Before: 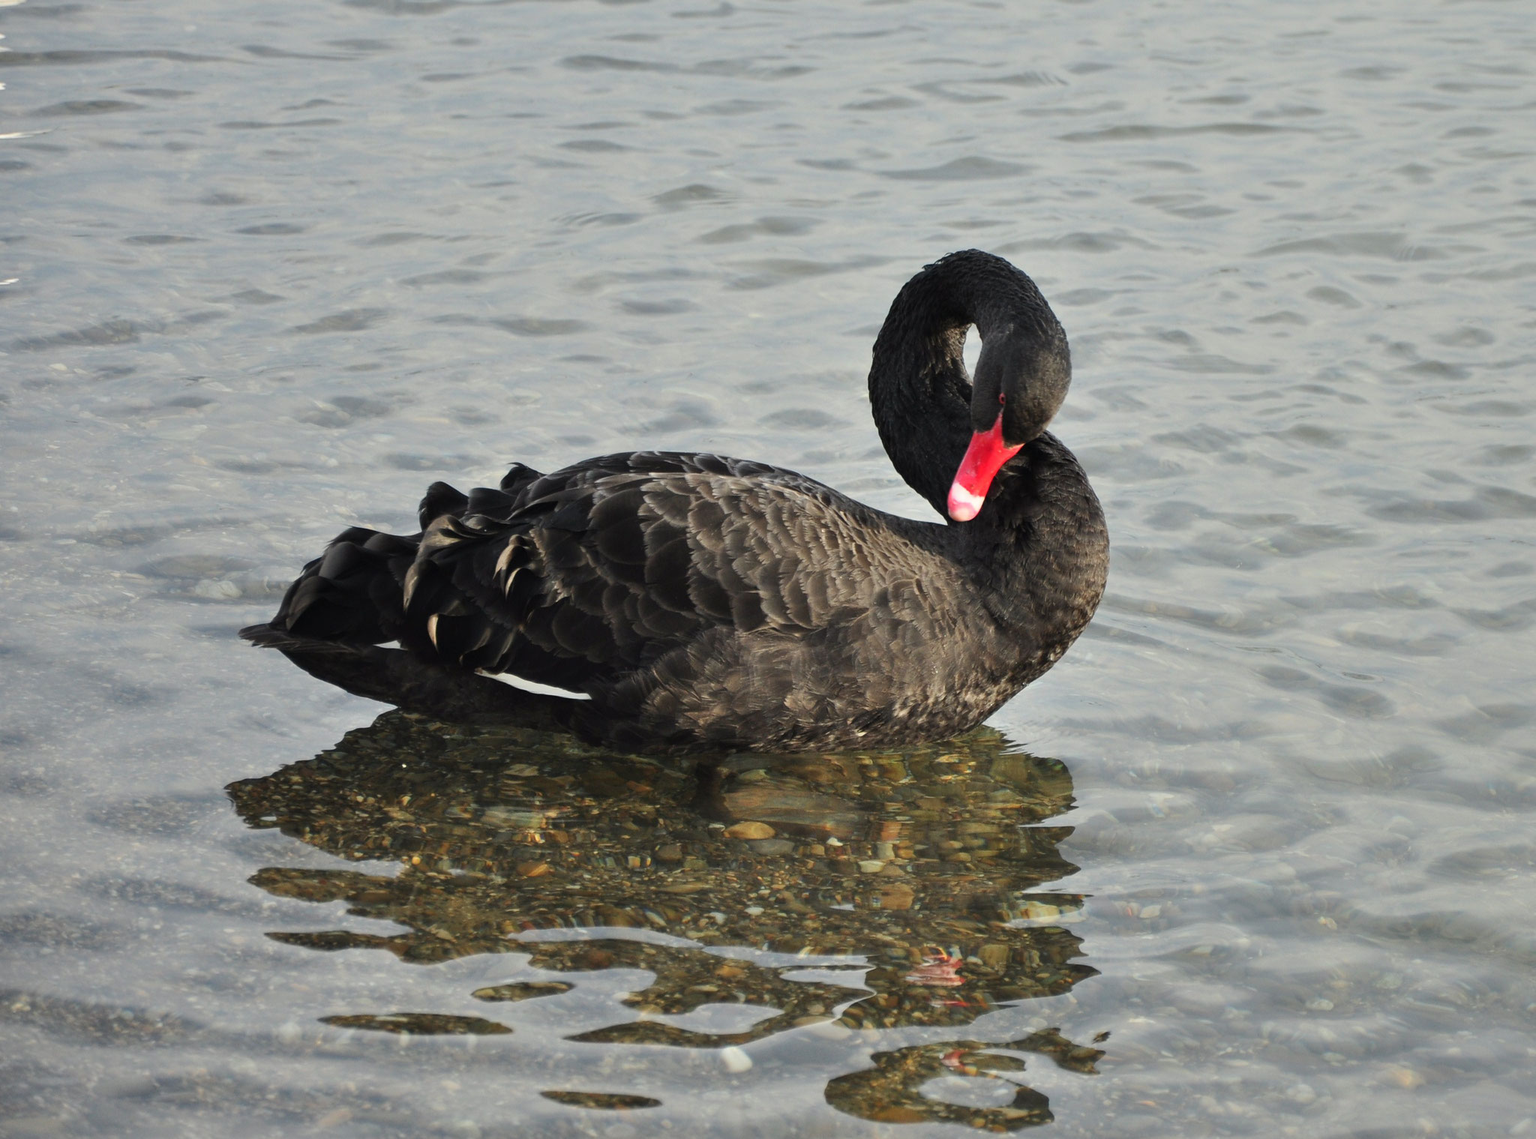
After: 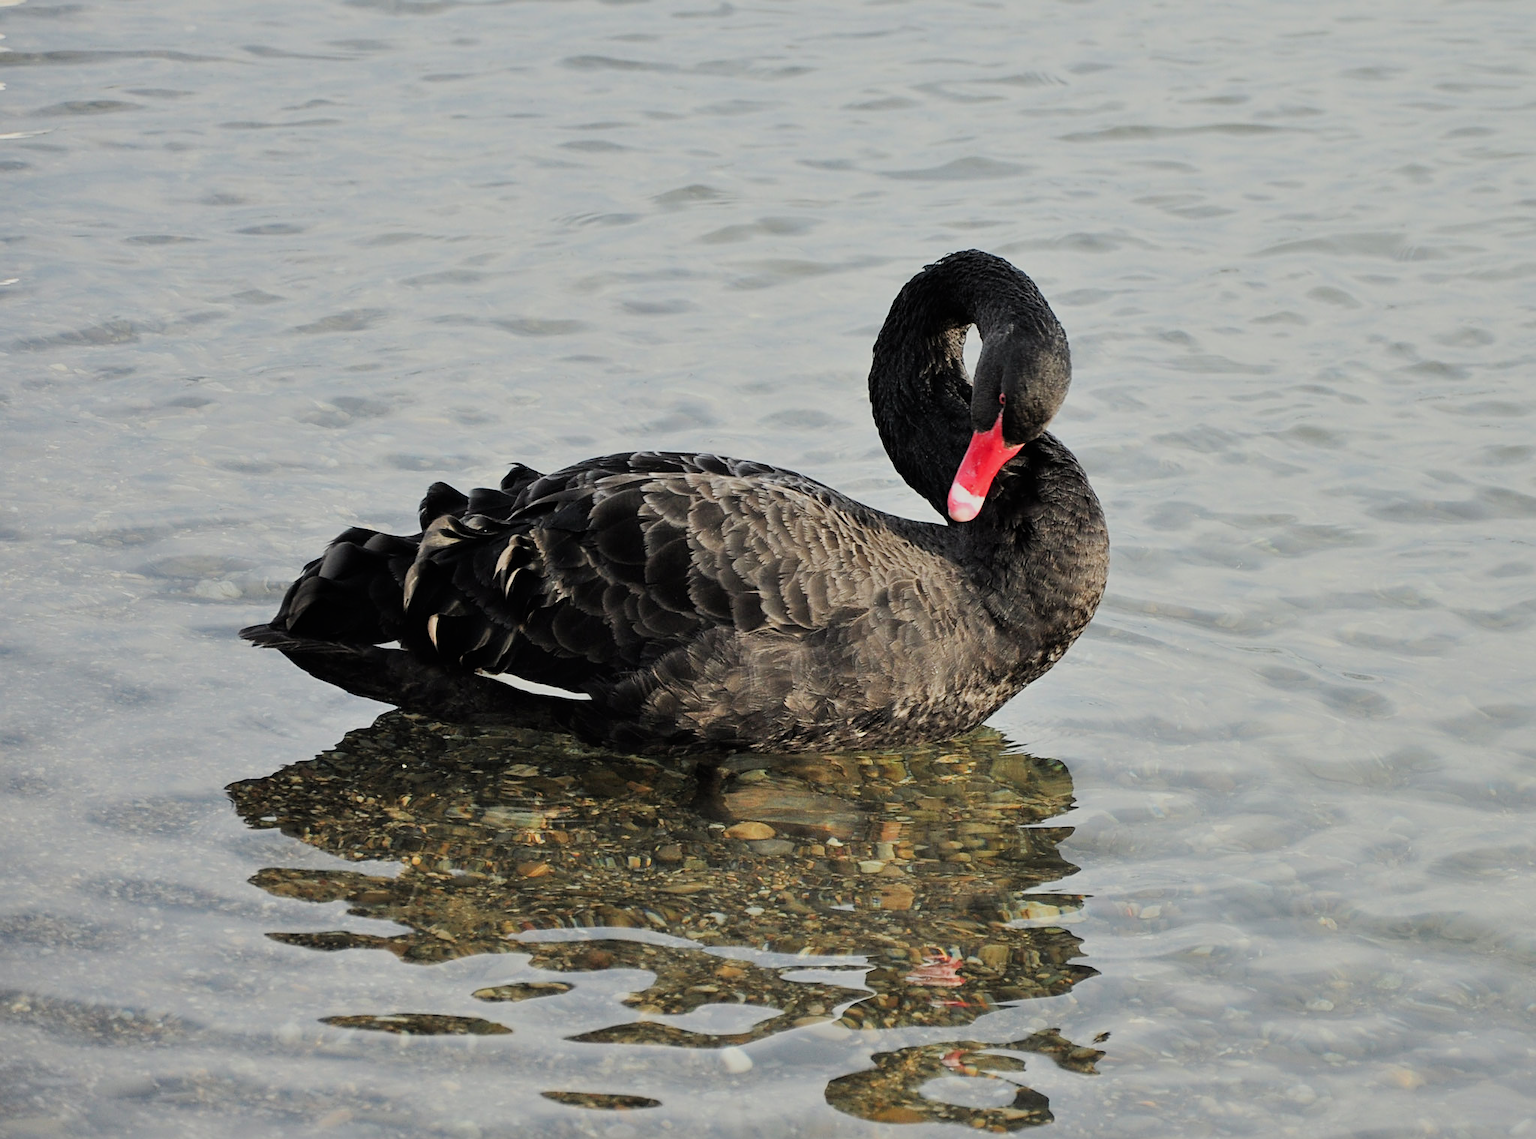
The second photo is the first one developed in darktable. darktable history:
filmic rgb: black relative exposure -7.11 EV, white relative exposure 5.37 EV, hardness 3.03
sharpen: on, module defaults
exposure: black level correction 0, exposure 0.397 EV, compensate highlight preservation false
